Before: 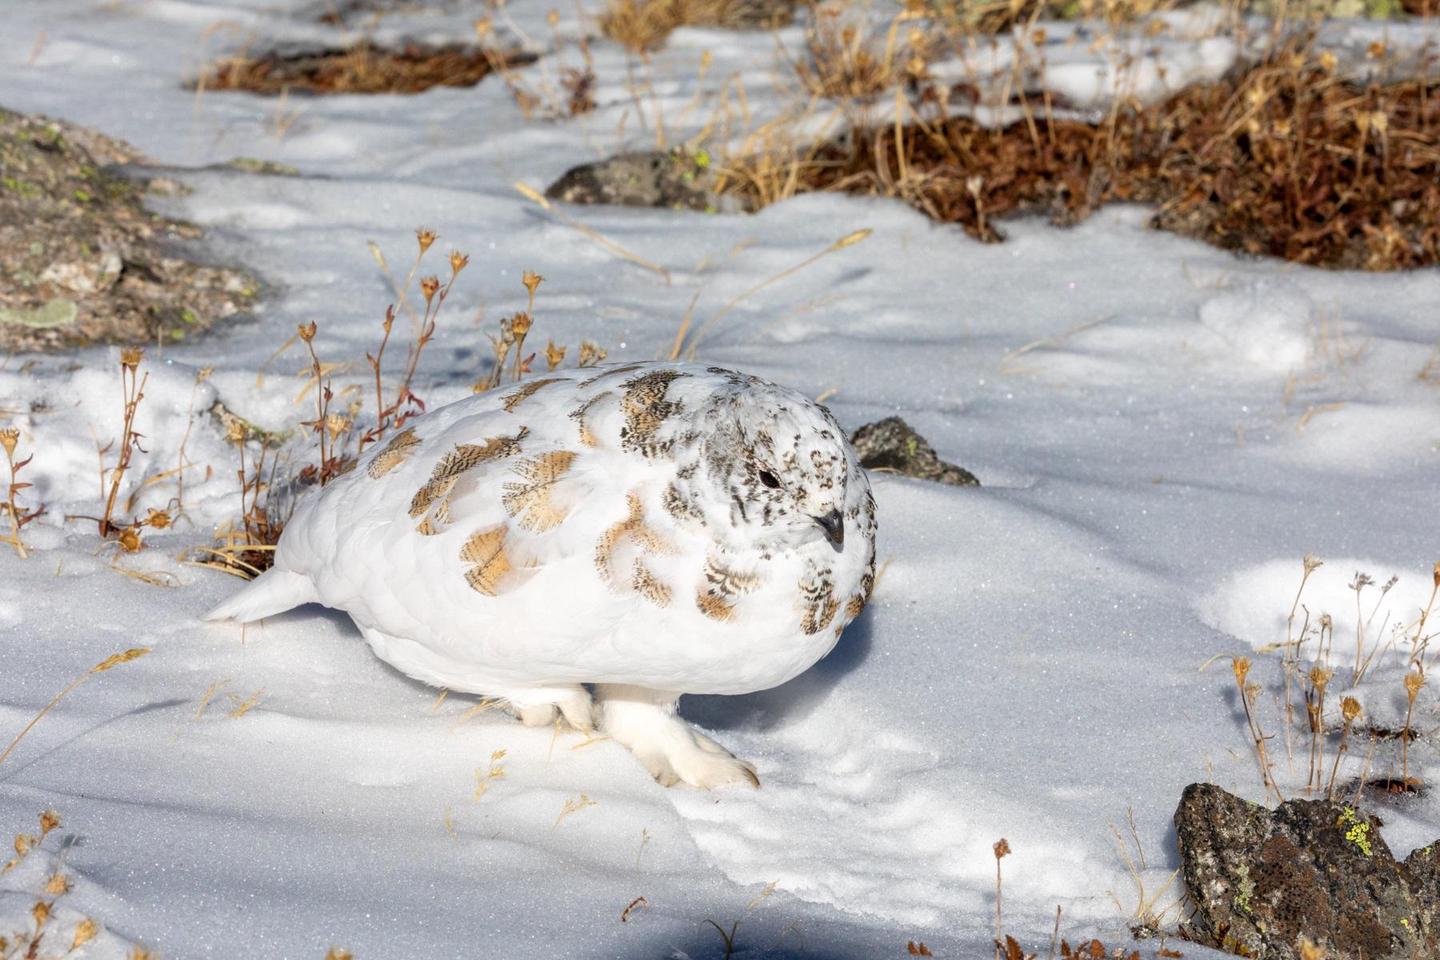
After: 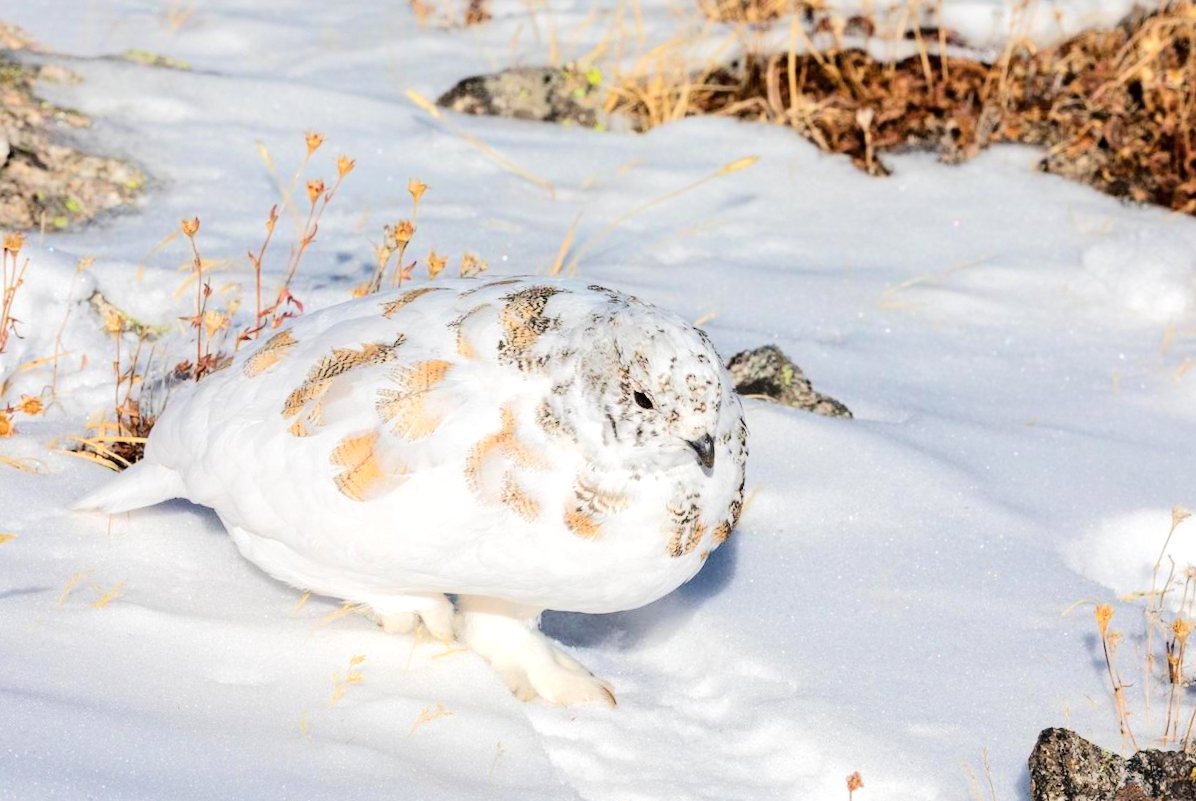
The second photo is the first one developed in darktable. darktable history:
tone equalizer: -7 EV 0.143 EV, -6 EV 0.627 EV, -5 EV 1.19 EV, -4 EV 1.32 EV, -3 EV 1.16 EV, -2 EV 0.6 EV, -1 EV 0.156 EV, edges refinement/feathering 500, mask exposure compensation -1.57 EV, preserve details no
crop and rotate: angle -3.21°, left 5.388%, top 5.214%, right 4.65%, bottom 4.419%
